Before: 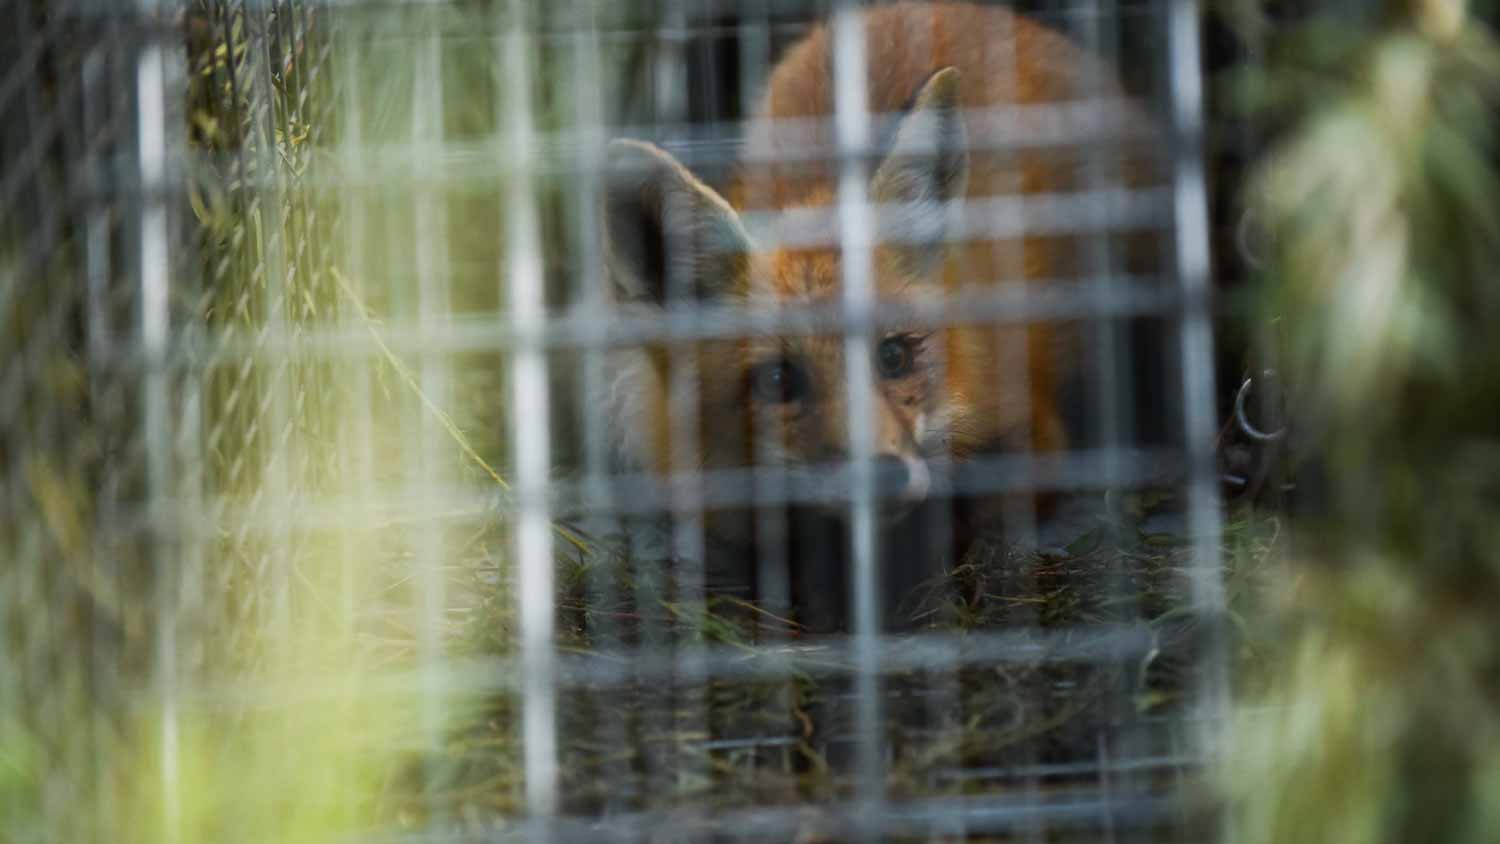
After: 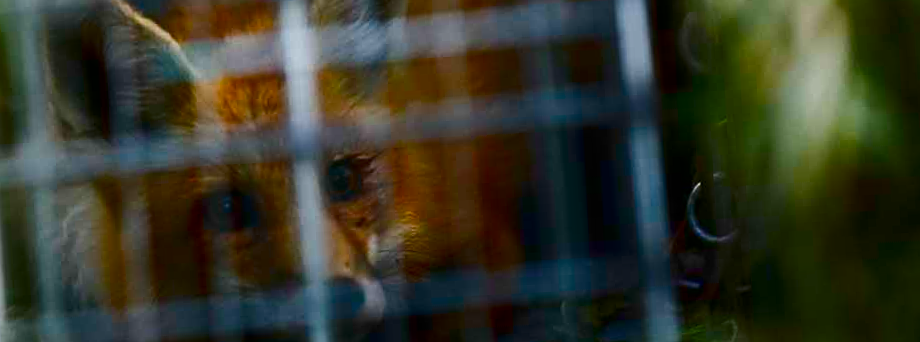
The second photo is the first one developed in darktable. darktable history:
color balance rgb: perceptual saturation grading › global saturation 20%, perceptual saturation grading › highlights -25%, perceptual saturation grading › shadows 25%, global vibrance 50%
crop: left 36.005%, top 18.293%, right 0.31%, bottom 38.444%
contrast brightness saturation: contrast 0.13, brightness -0.24, saturation 0.14
sharpen: on, module defaults
rotate and perspective: rotation -3°, crop left 0.031, crop right 0.968, crop top 0.07, crop bottom 0.93
